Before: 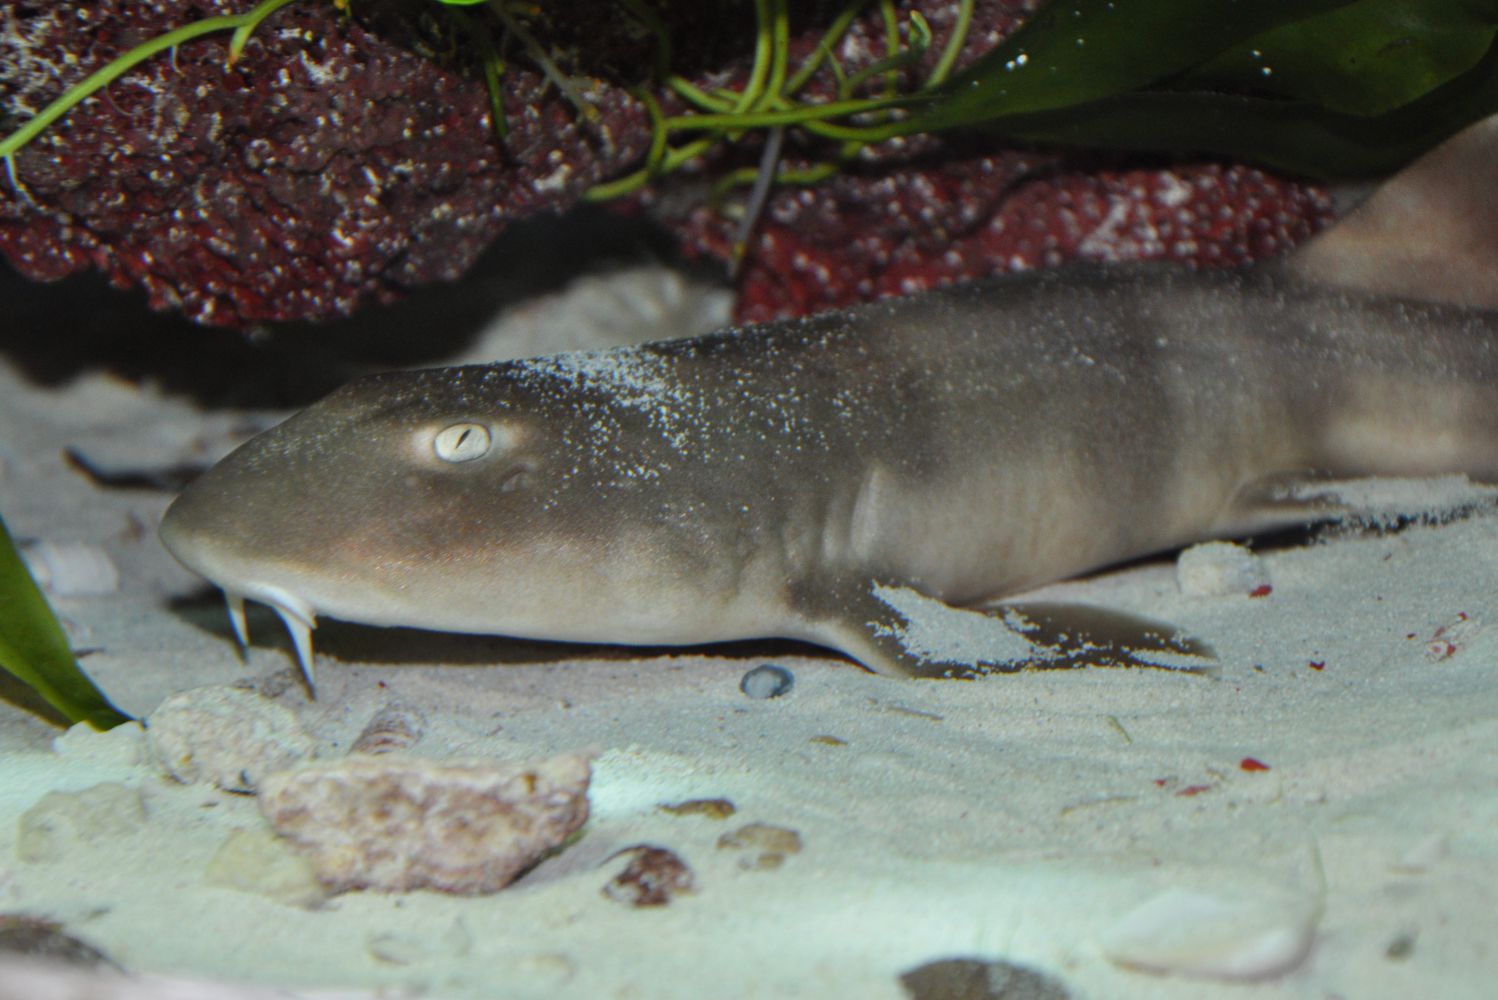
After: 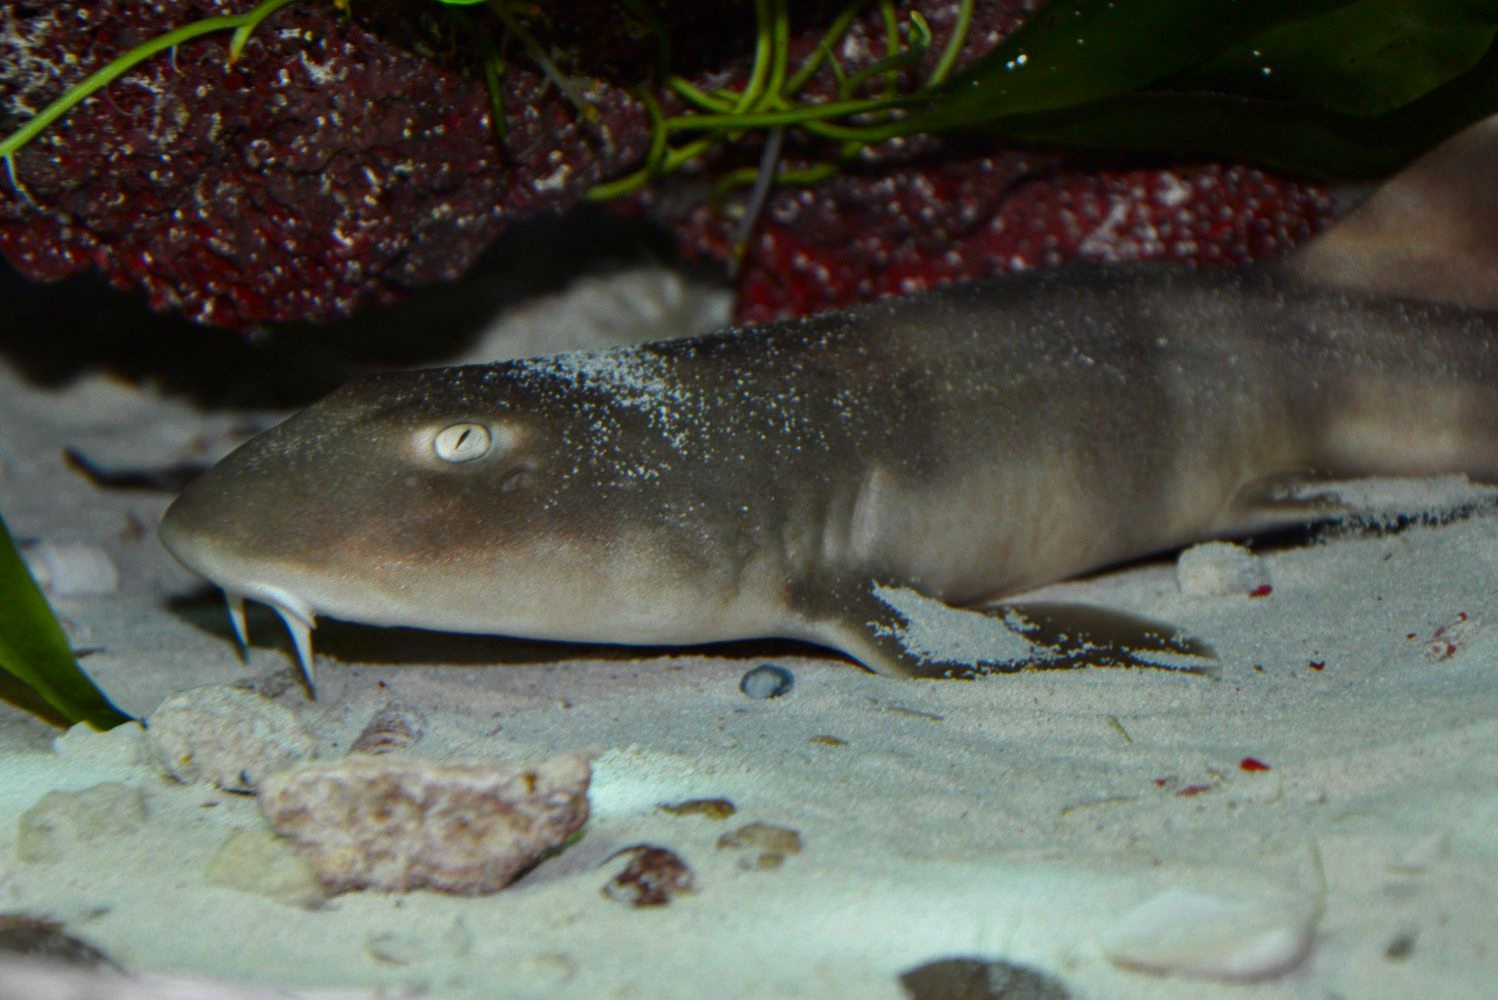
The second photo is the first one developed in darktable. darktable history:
contrast brightness saturation: contrast 0.068, brightness -0.149, saturation 0.108
